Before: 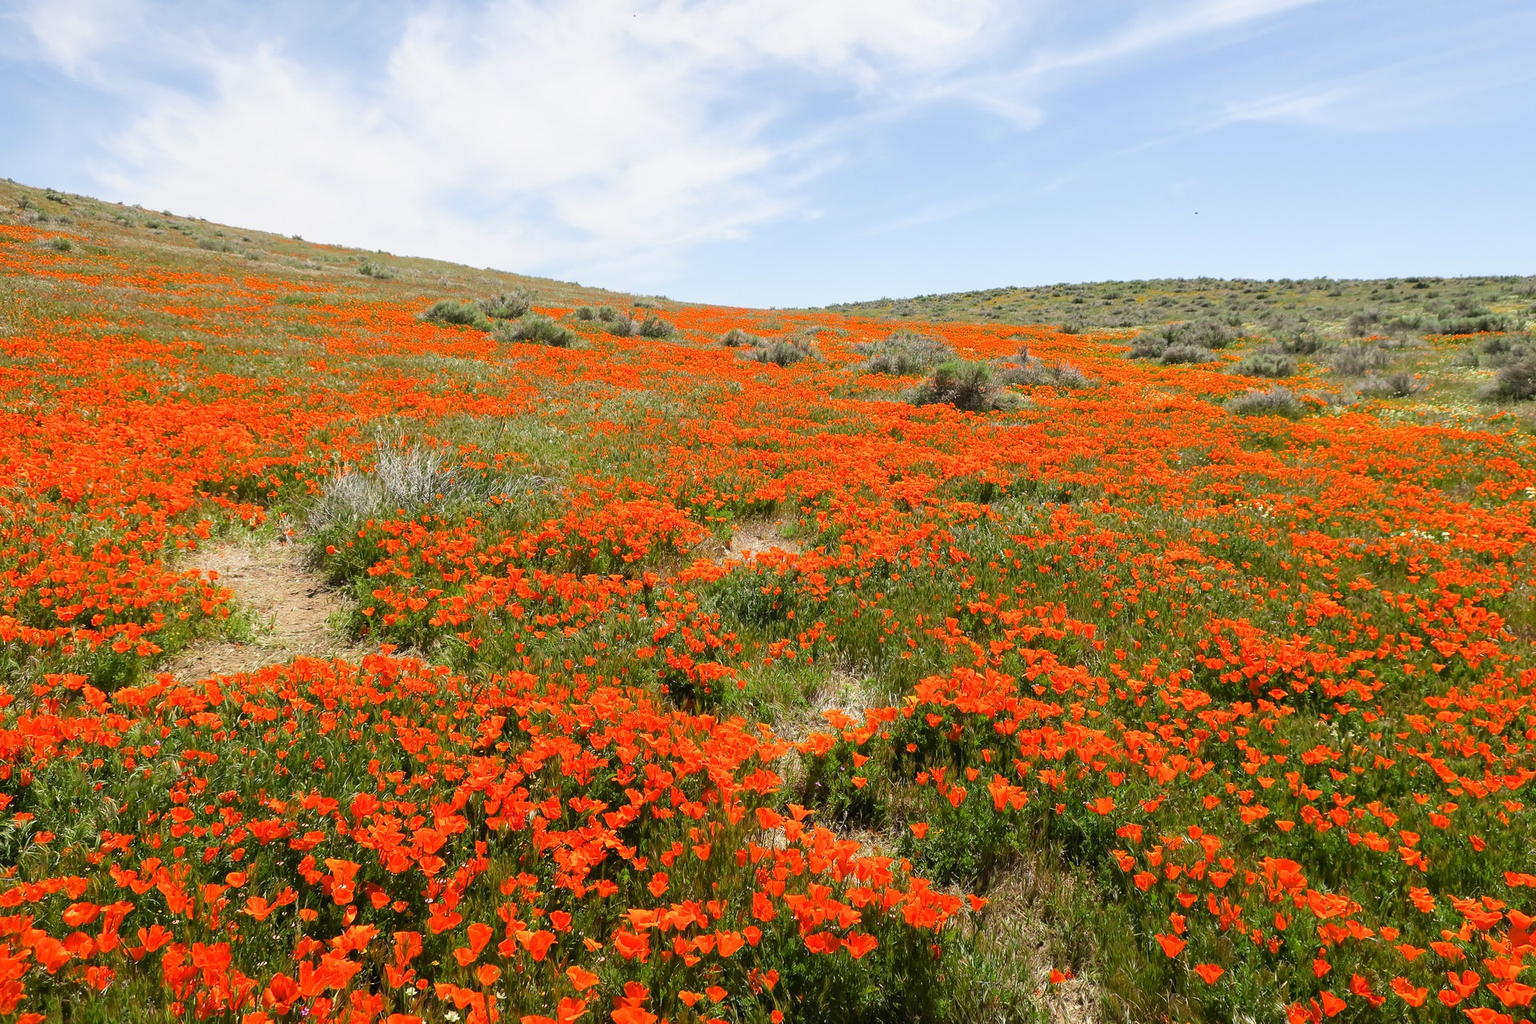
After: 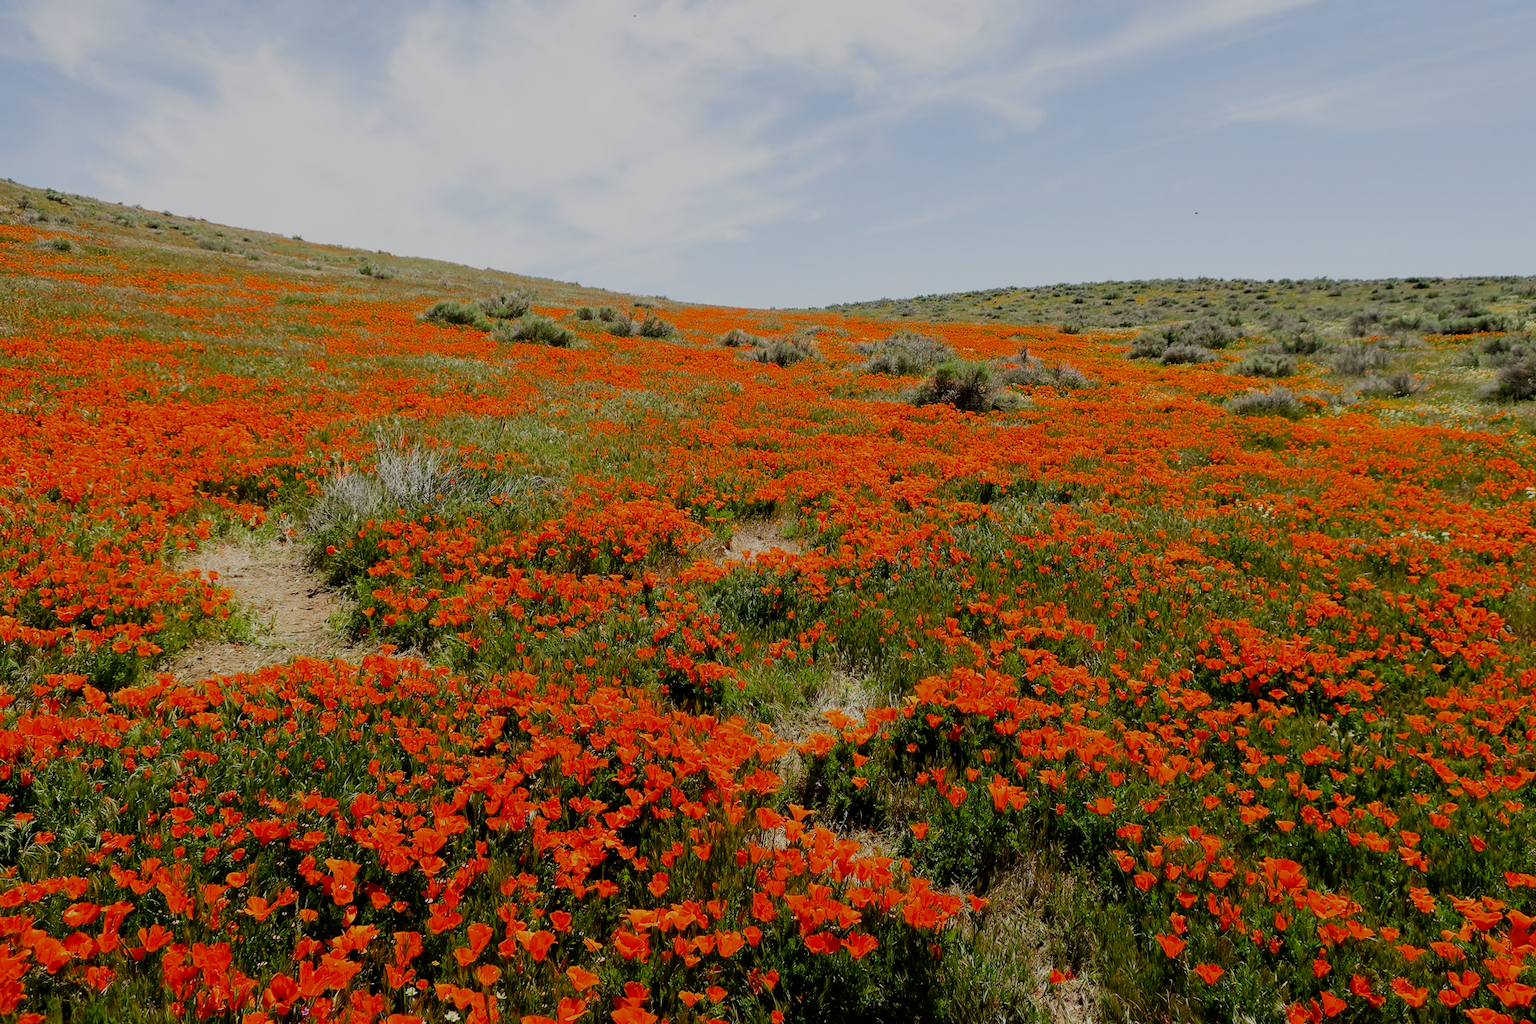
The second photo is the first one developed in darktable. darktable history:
contrast brightness saturation: saturation -0.05
filmic rgb: middle gray luminance 29%, black relative exposure -10.3 EV, white relative exposure 5.5 EV, threshold 6 EV, target black luminance 0%, hardness 3.95, latitude 2.04%, contrast 1.132, highlights saturation mix 5%, shadows ↔ highlights balance 15.11%, preserve chrominance no, color science v3 (2019), use custom middle-gray values true, iterations of high-quality reconstruction 0, enable highlight reconstruction true
